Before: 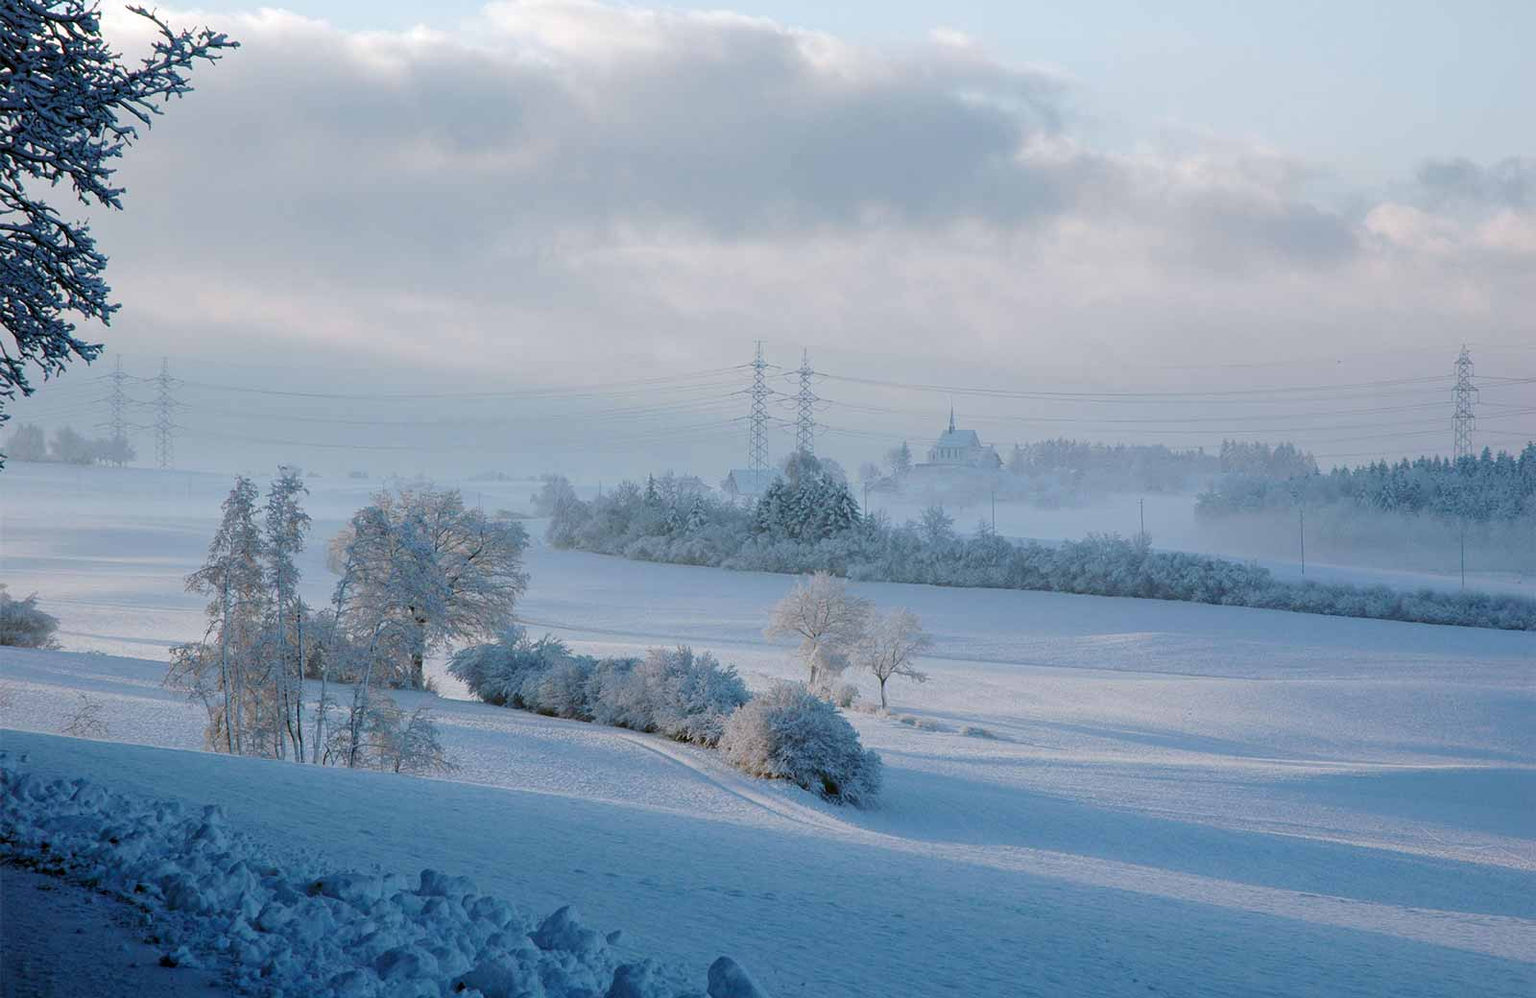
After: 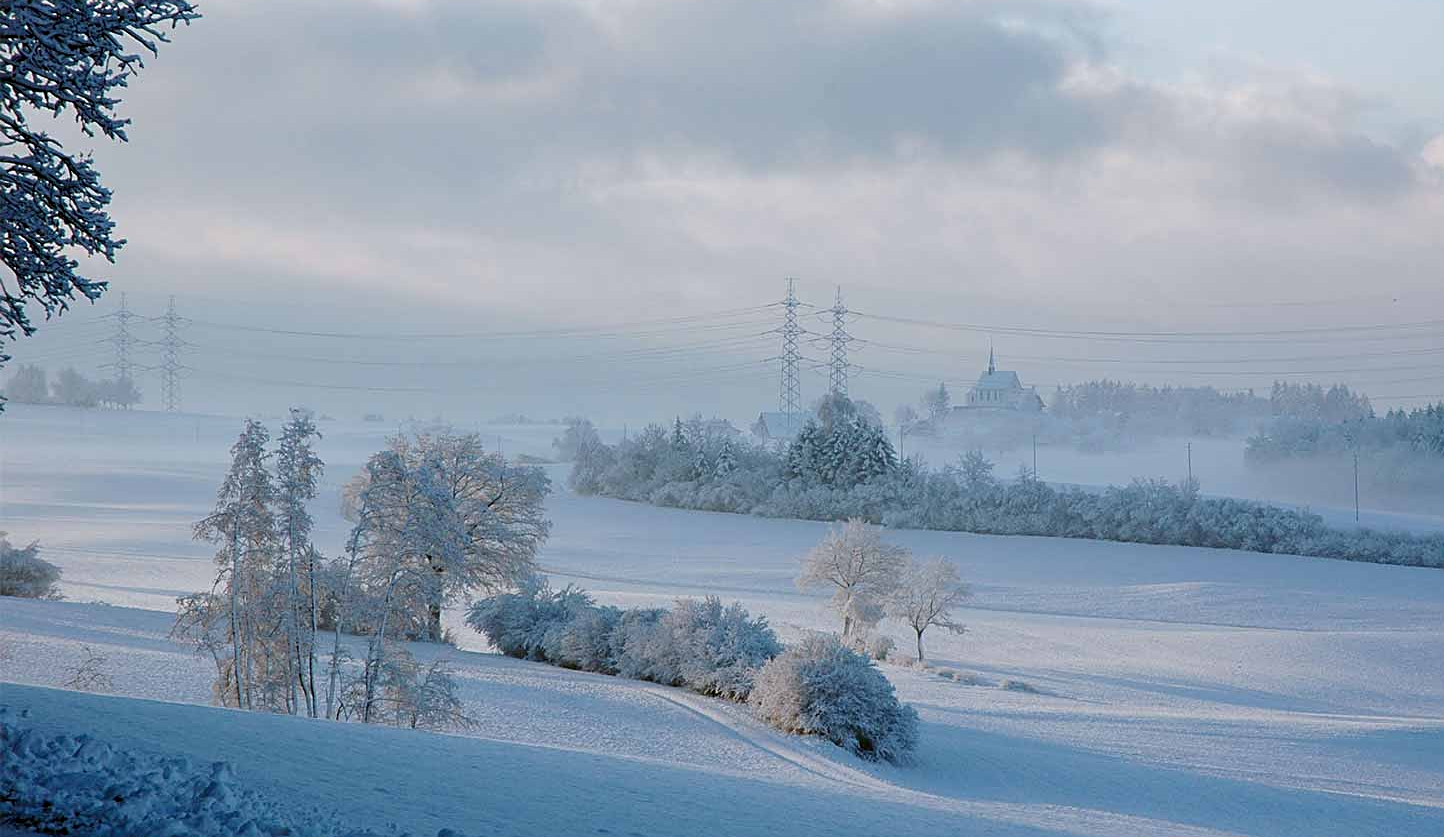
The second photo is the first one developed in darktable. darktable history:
sharpen: on, module defaults
crop: top 7.49%, right 9.717%, bottom 11.943%
